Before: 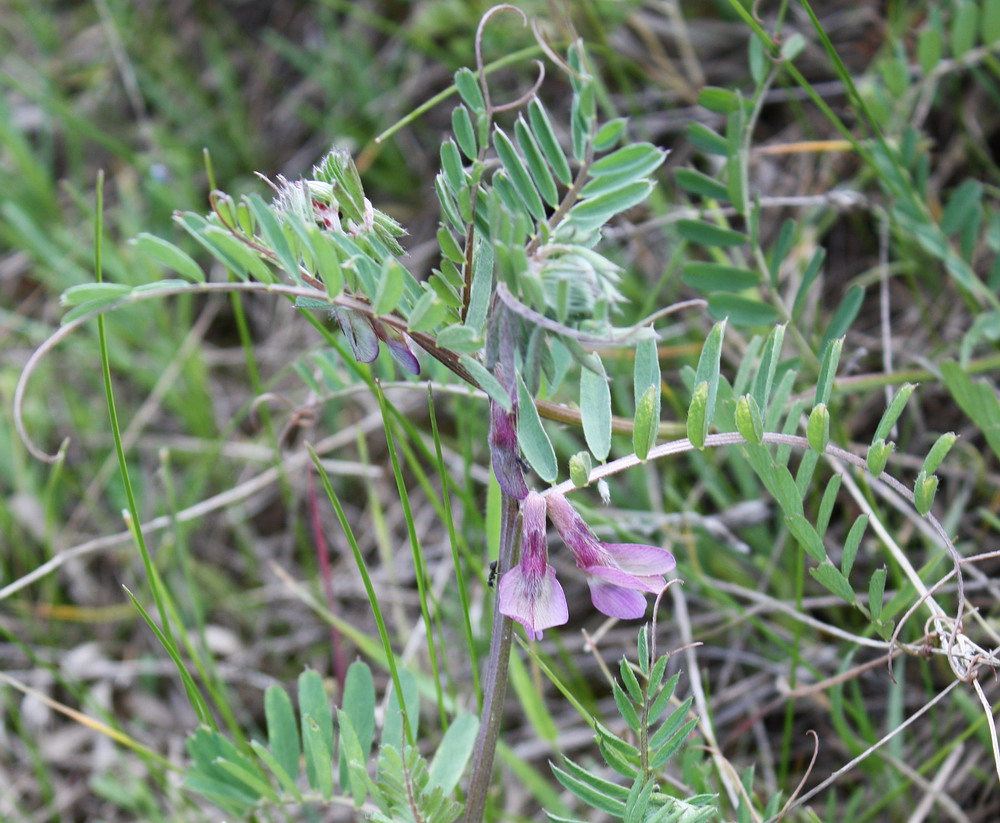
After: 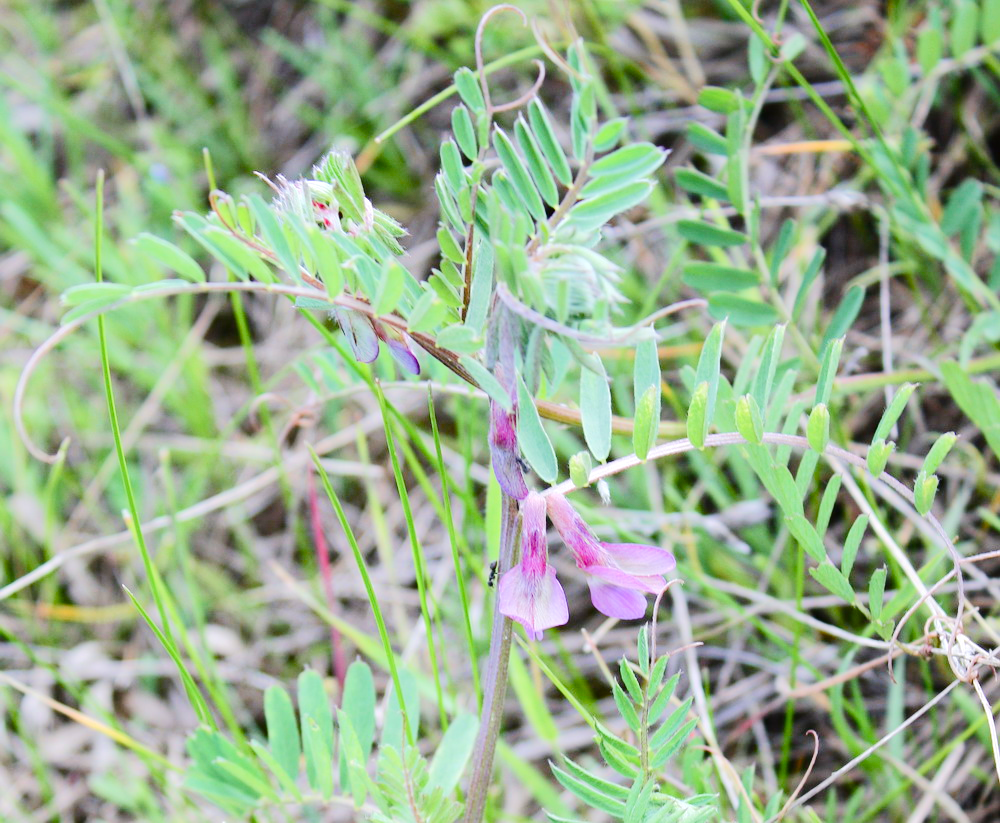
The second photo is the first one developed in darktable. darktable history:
color balance rgb: perceptual saturation grading › global saturation 20%, perceptual saturation grading › highlights -25.872%, perceptual saturation grading › shadows 49.399%, global vibrance 9.736%
tone equalizer: -7 EV 0.143 EV, -6 EV 0.6 EV, -5 EV 1.13 EV, -4 EV 1.33 EV, -3 EV 1.14 EV, -2 EV 0.6 EV, -1 EV 0.154 EV, edges refinement/feathering 500, mask exposure compensation -1.57 EV, preserve details no
